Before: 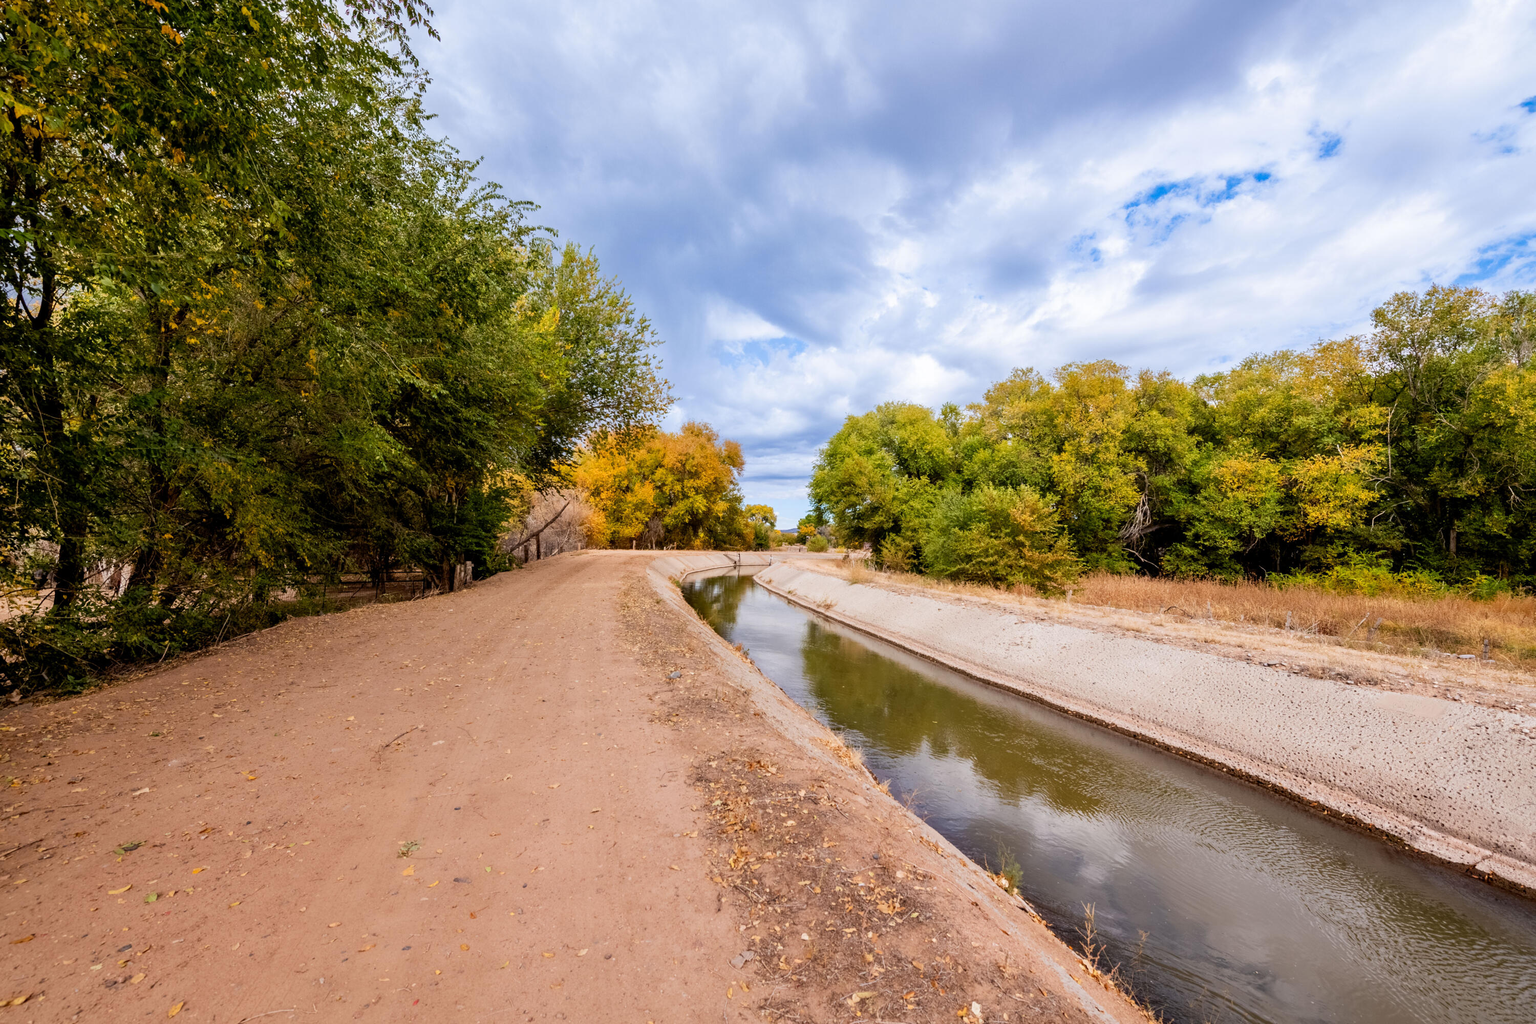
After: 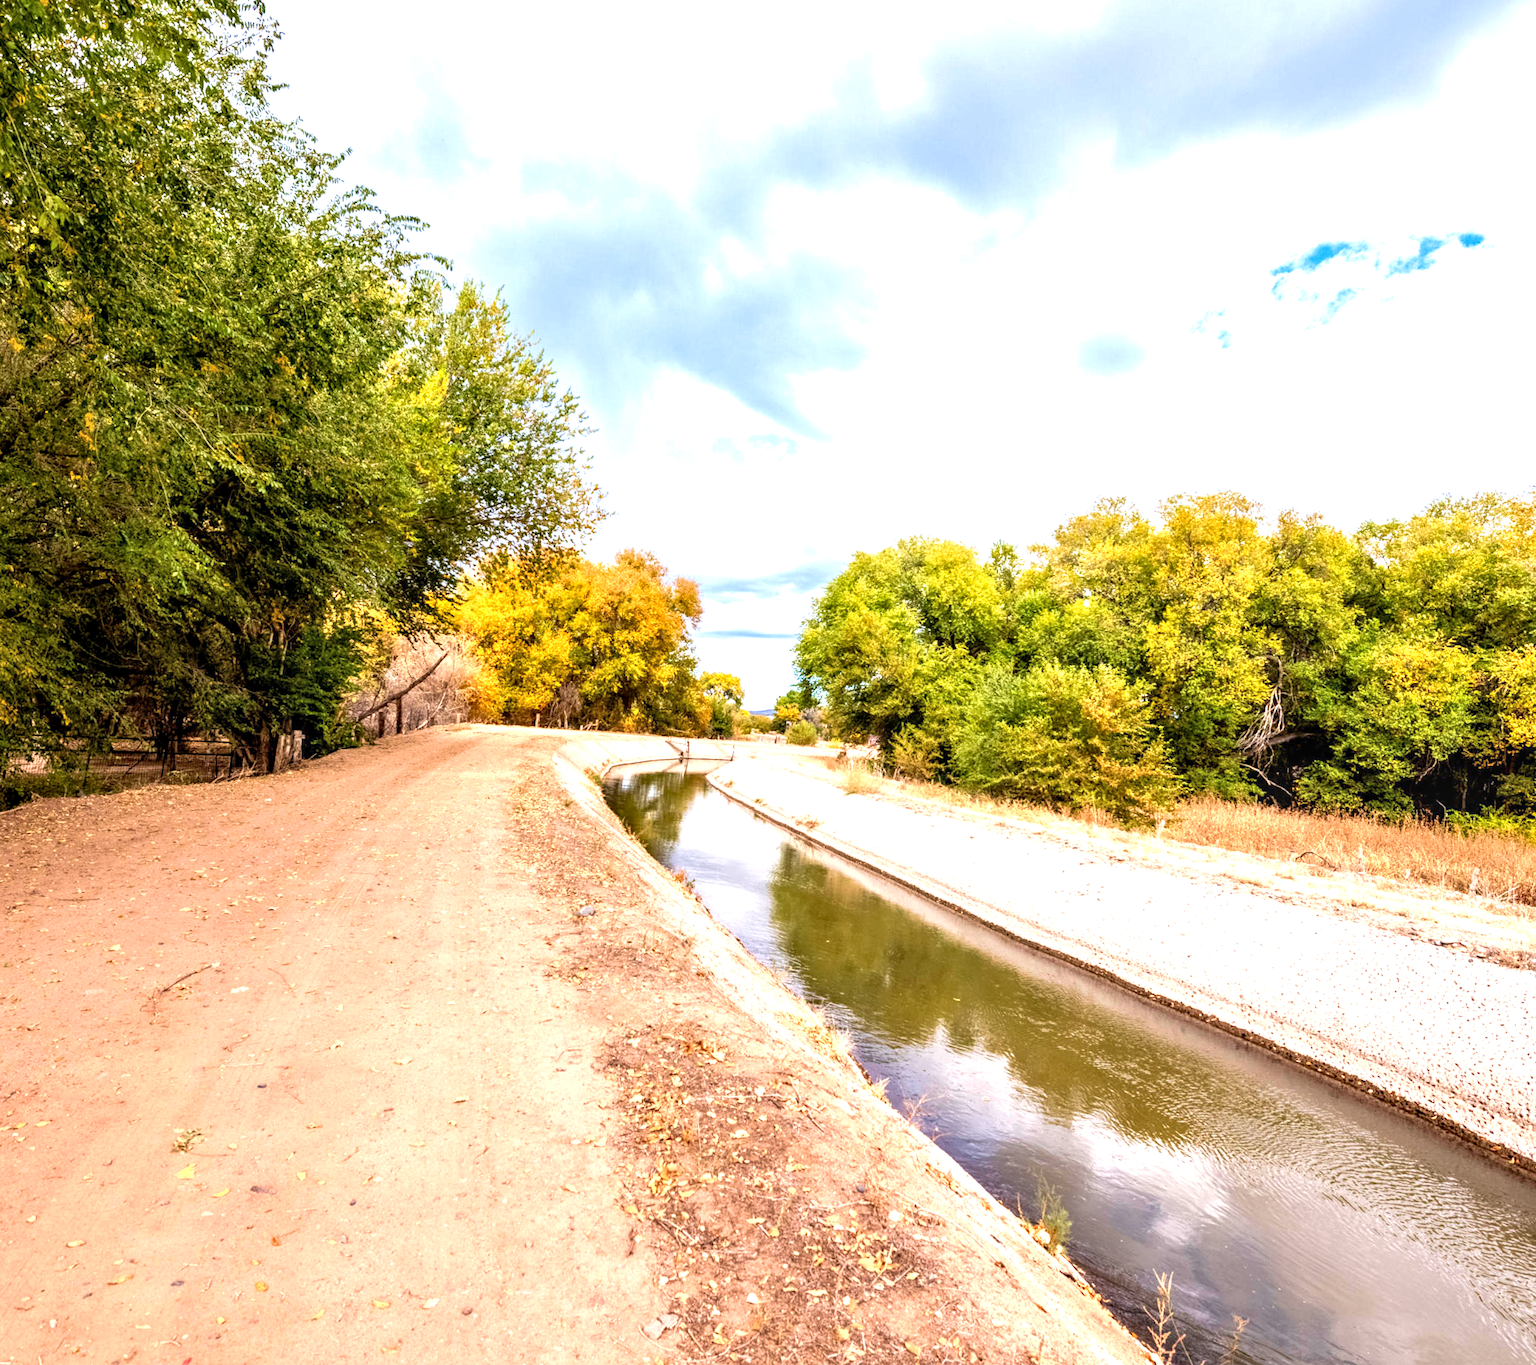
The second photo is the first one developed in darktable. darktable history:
velvia: on, module defaults
crop and rotate: angle -3.16°, left 14.263%, top 0.039%, right 10.805%, bottom 0.036%
local contrast: on, module defaults
exposure: black level correction 0.001, exposure 1.119 EV, compensate highlight preservation false
